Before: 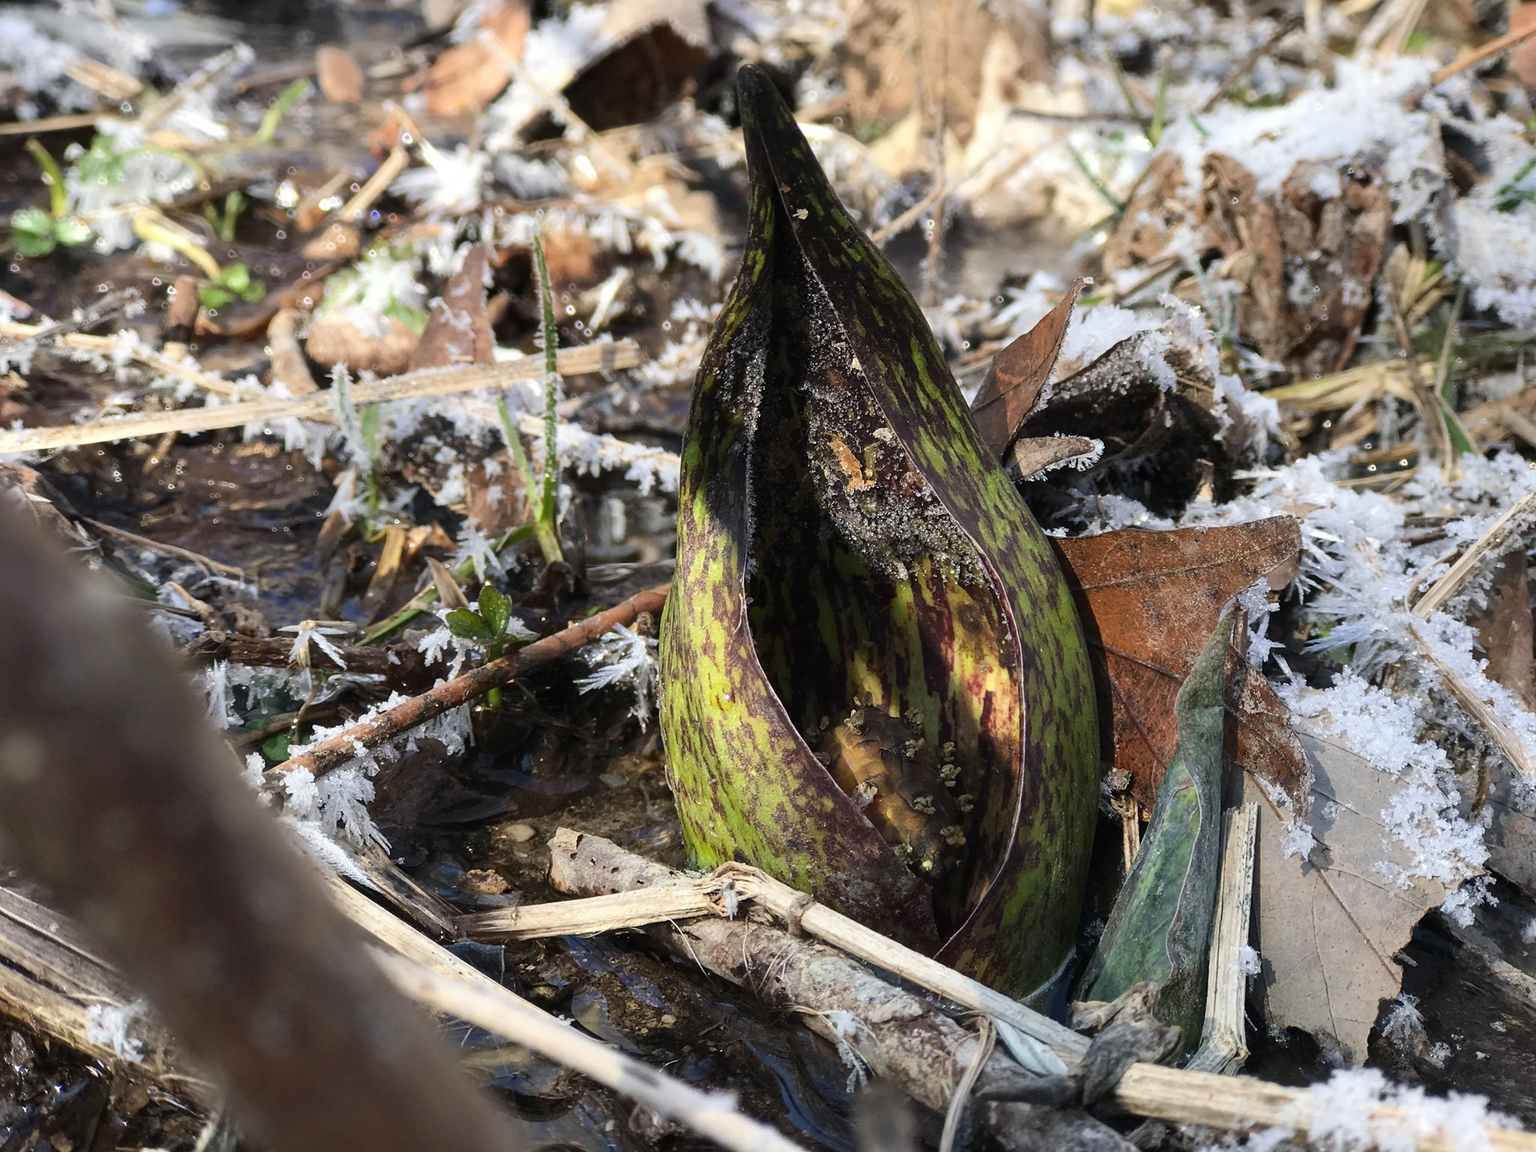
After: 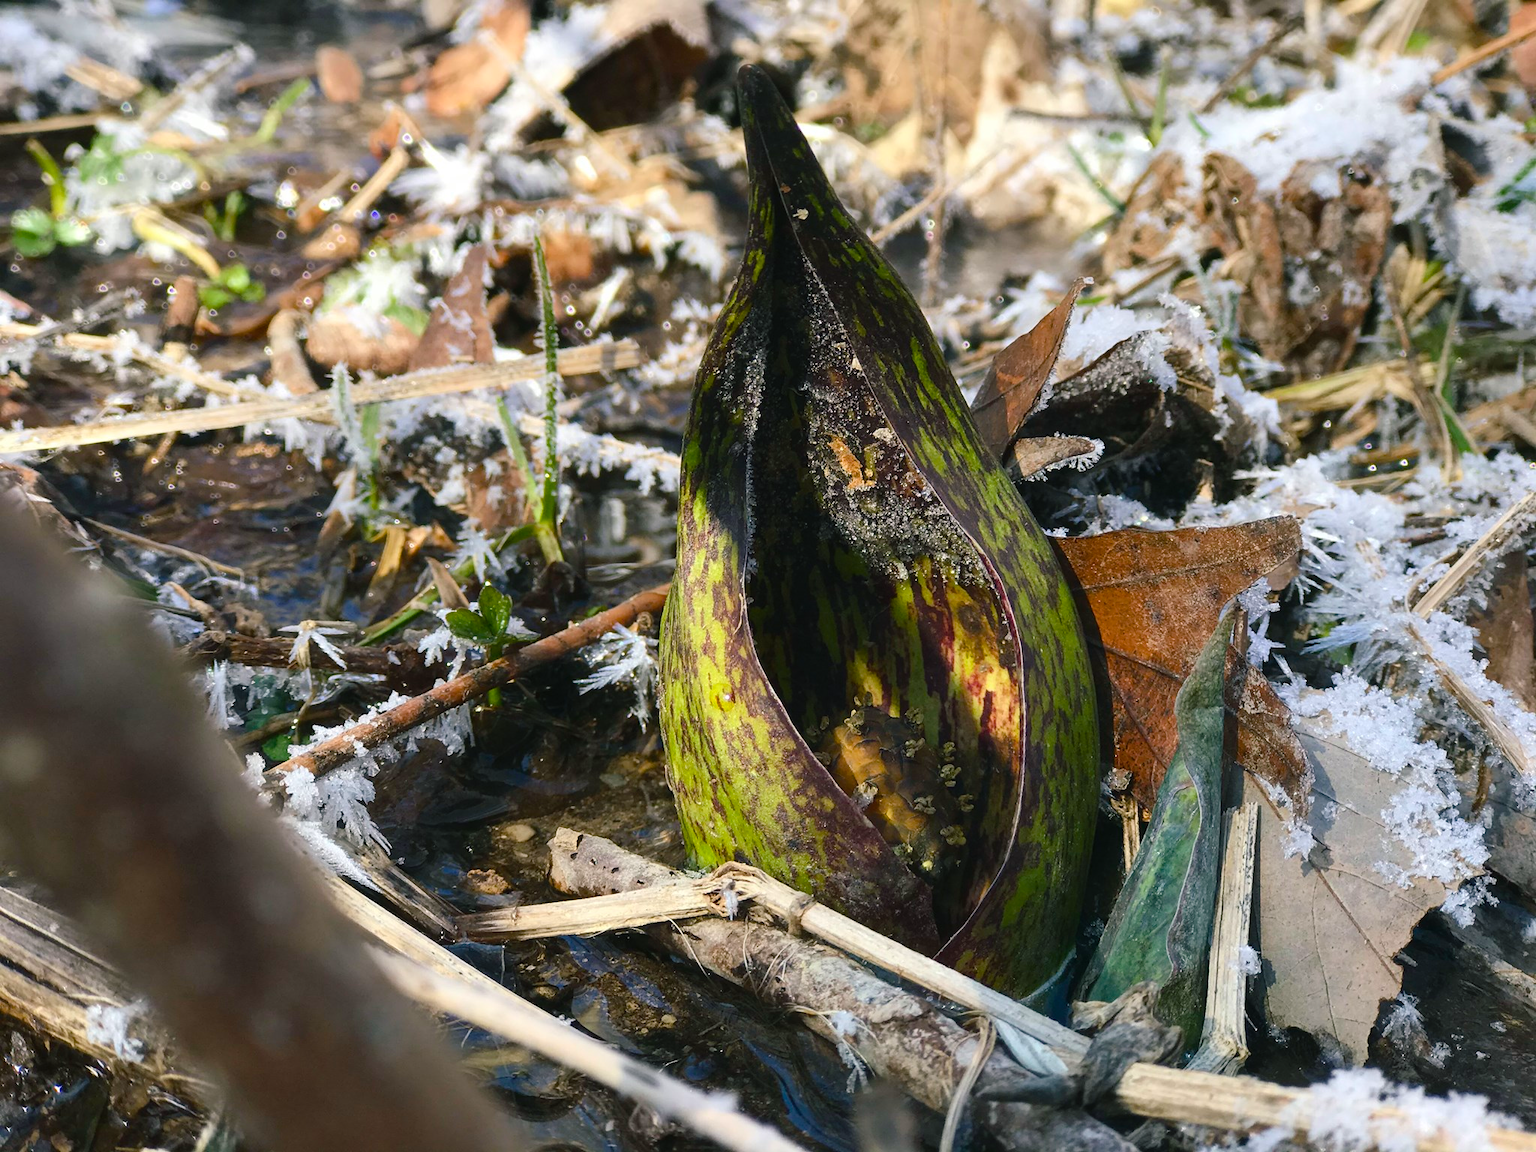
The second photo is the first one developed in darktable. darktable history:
color balance rgb: shadows lift › luminance -7.407%, shadows lift › chroma 2.322%, shadows lift › hue 162.67°, global offset › luminance 0.255%, perceptual saturation grading › global saturation 34.696%, perceptual saturation grading › highlights -25.225%, perceptual saturation grading › shadows 24.295%, global vibrance 20%
